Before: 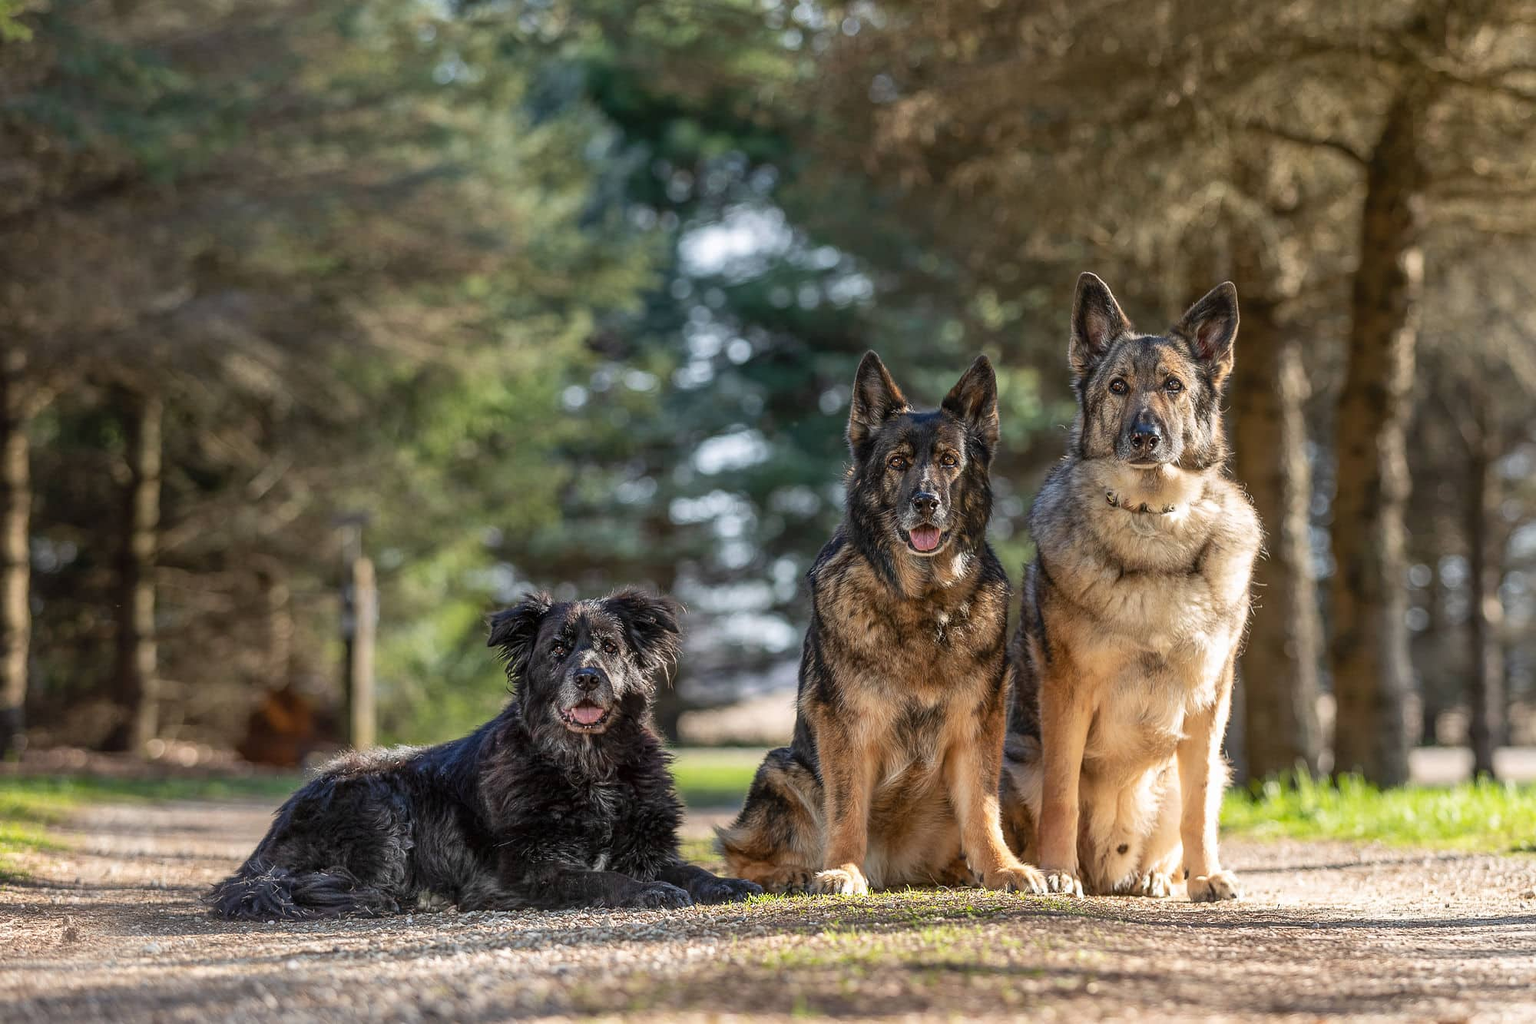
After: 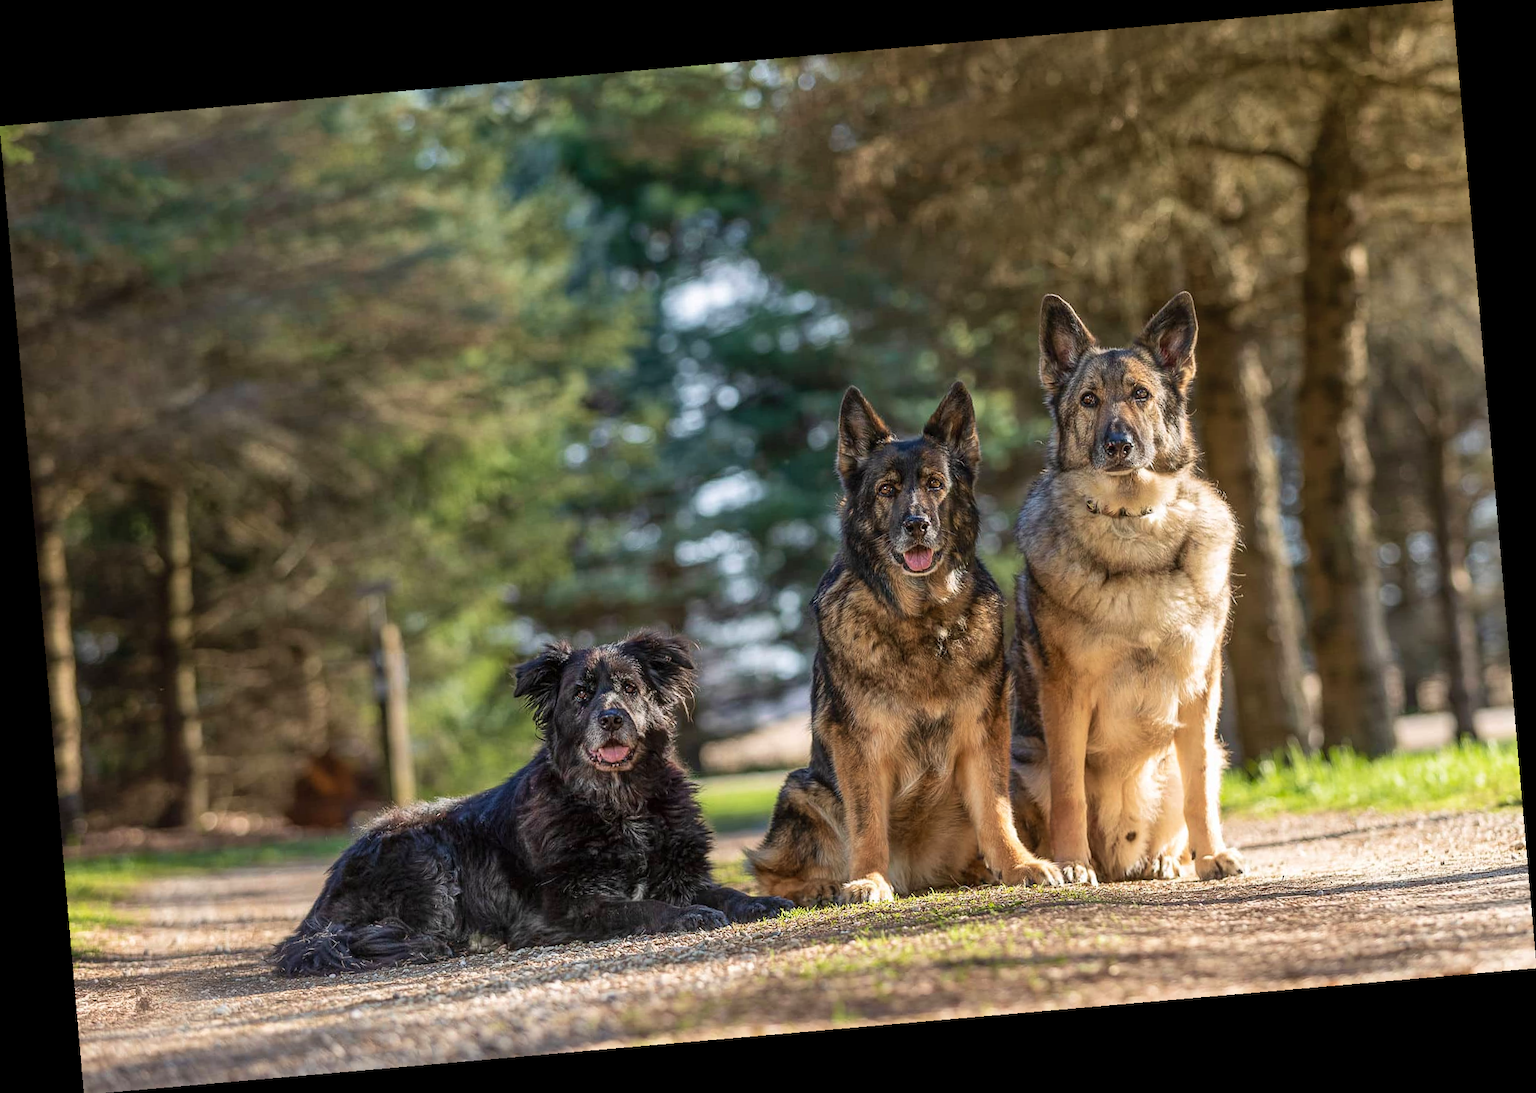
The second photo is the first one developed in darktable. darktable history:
rotate and perspective: rotation -4.98°, automatic cropping off
velvia: on, module defaults
